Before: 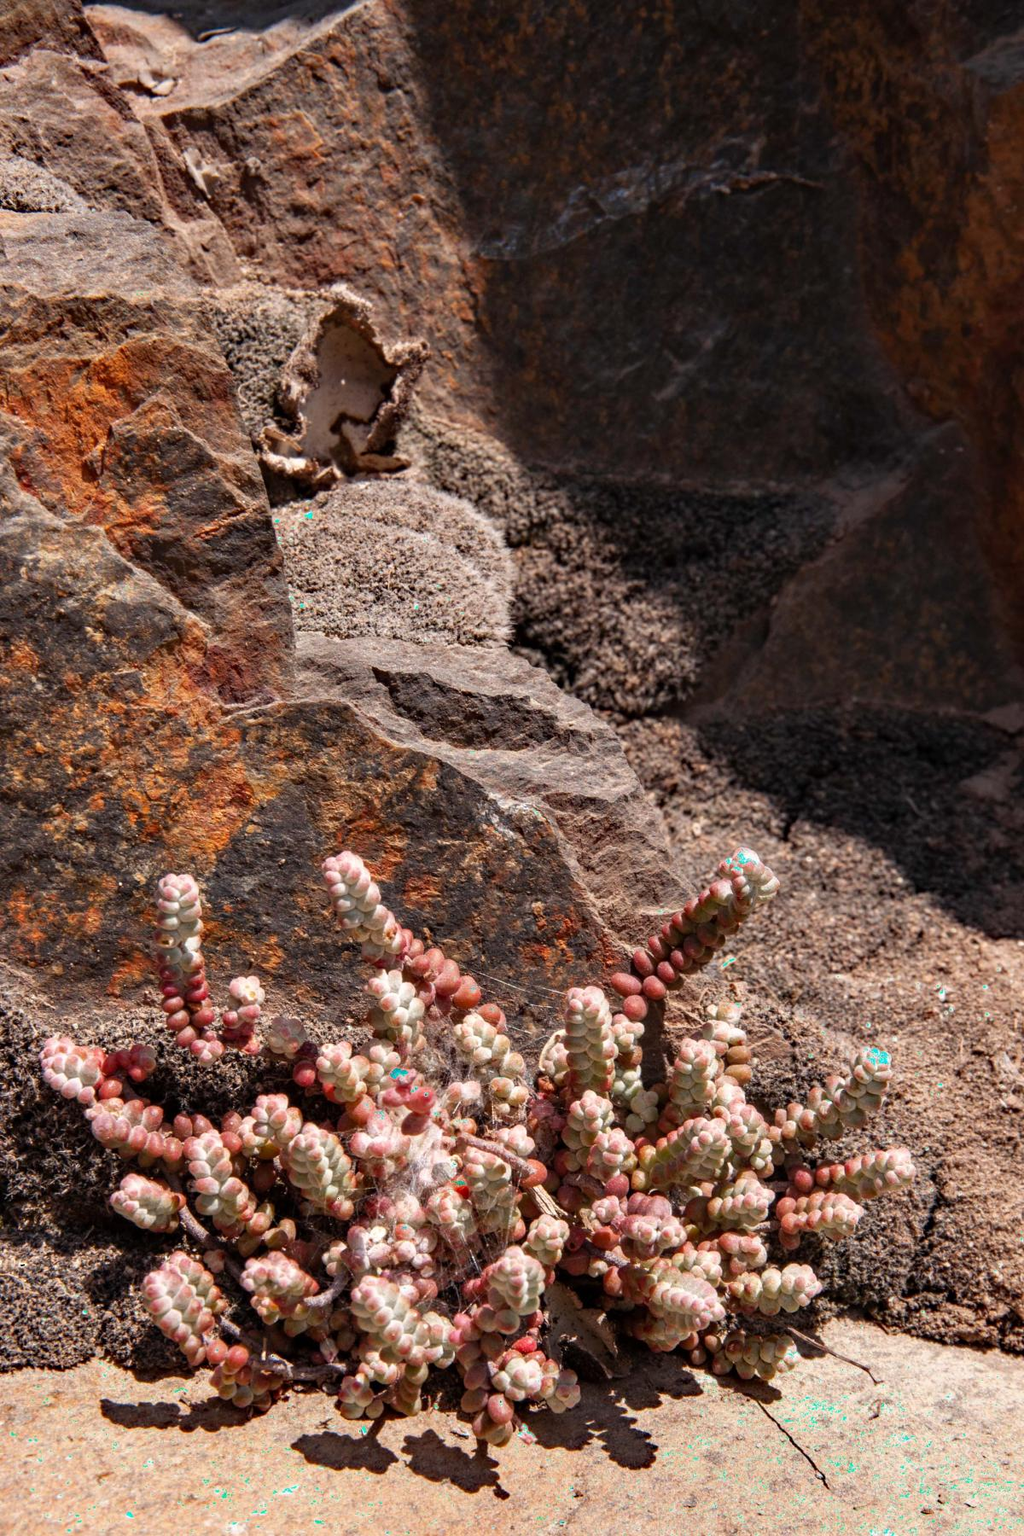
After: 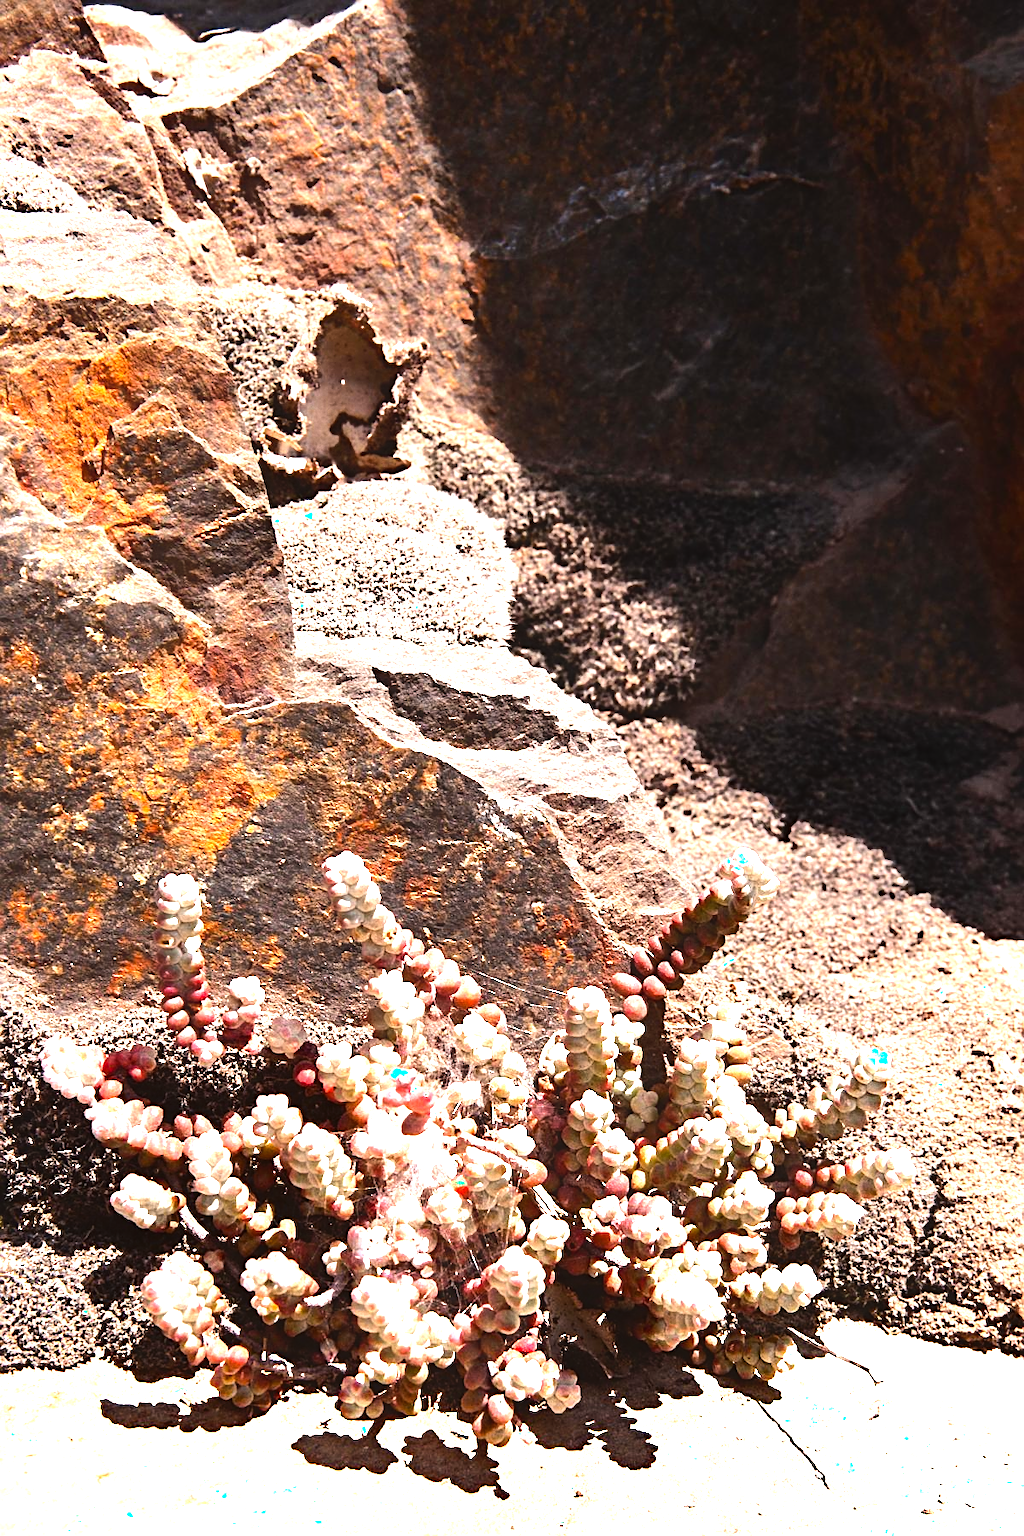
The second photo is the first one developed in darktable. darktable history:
exposure: black level correction -0.001, exposure 0.9 EV, compensate exposure bias true, compensate highlight preservation false
sharpen: on, module defaults
color balance rgb: linear chroma grading › global chroma 3.45%, perceptual saturation grading › global saturation 11.24%, perceptual brilliance grading › global brilliance 3.04%, global vibrance 2.8%
contrast equalizer: octaves 7, y [[0.6 ×6], [0.55 ×6], [0 ×6], [0 ×6], [0 ×6]], mix -1
tone equalizer: -8 EV -1.08 EV, -7 EV -1.01 EV, -6 EV -0.867 EV, -5 EV -0.578 EV, -3 EV 0.578 EV, -2 EV 0.867 EV, -1 EV 1.01 EV, +0 EV 1.08 EV, edges refinement/feathering 500, mask exposure compensation -1.57 EV, preserve details no
